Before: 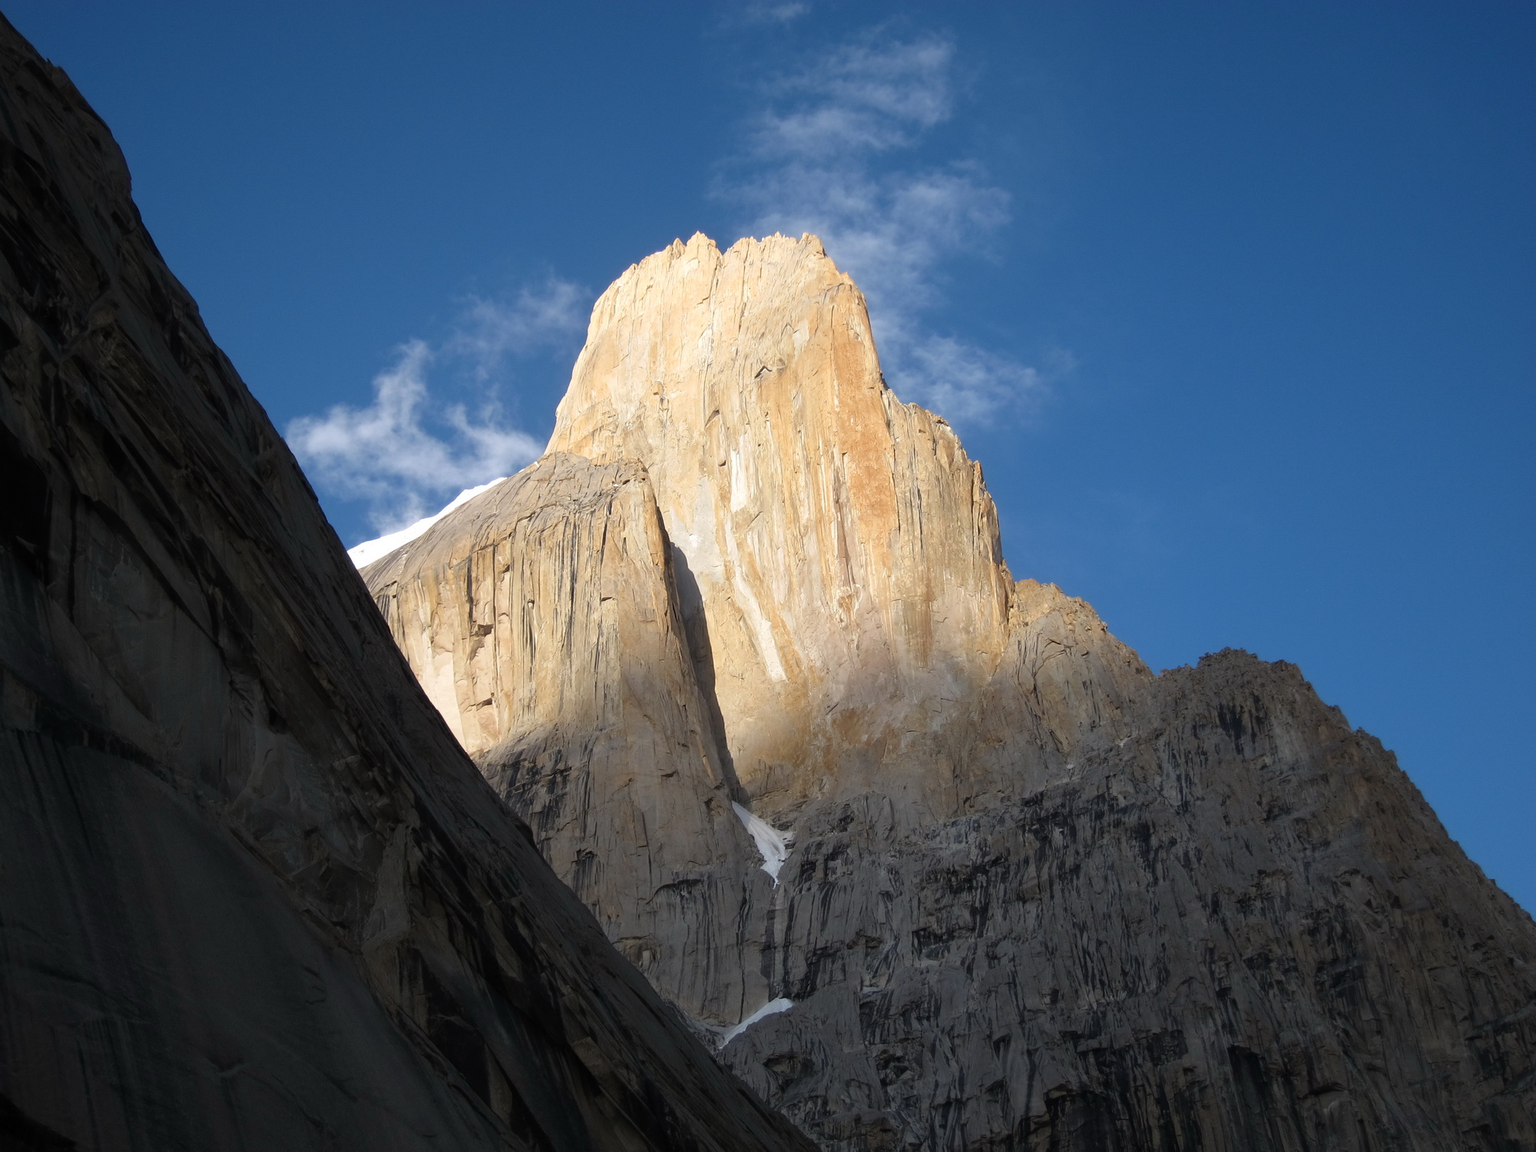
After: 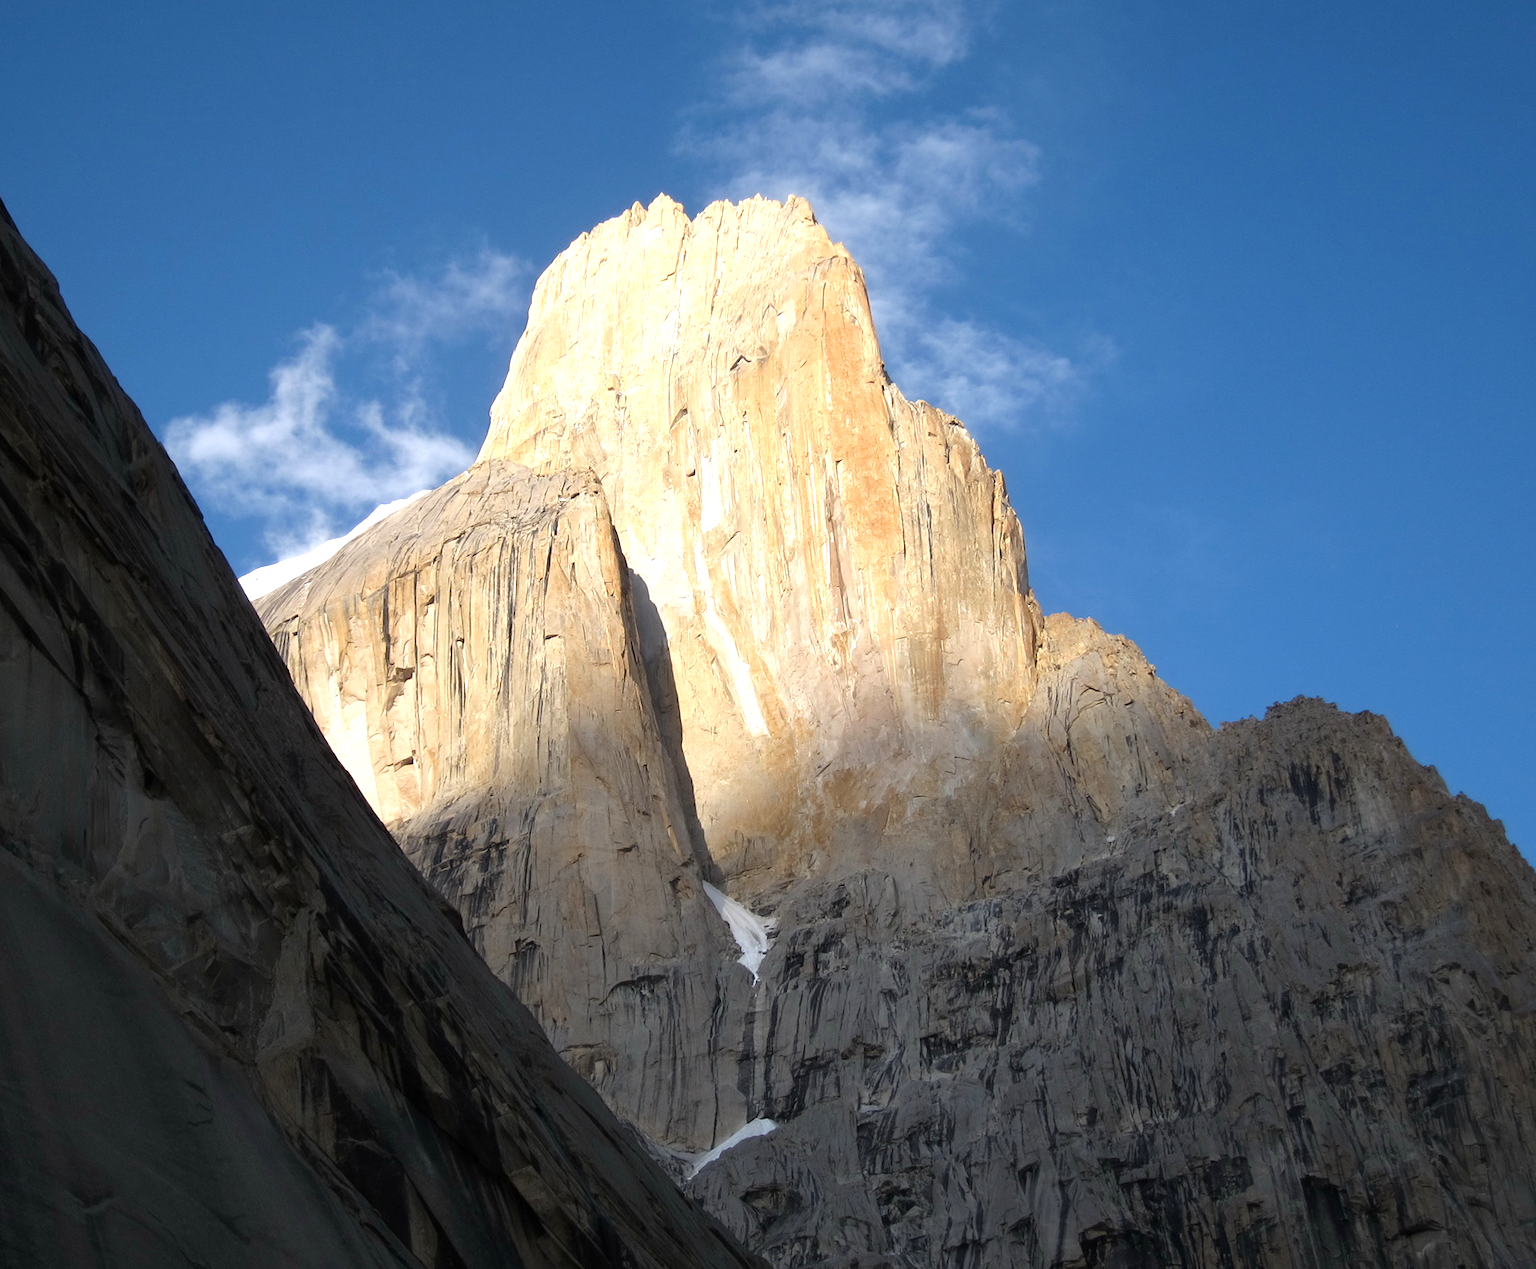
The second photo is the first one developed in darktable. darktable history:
crop: left 9.76%, top 6.217%, right 7.349%, bottom 2.412%
exposure: black level correction 0.001, exposure 0.499 EV, compensate highlight preservation false
